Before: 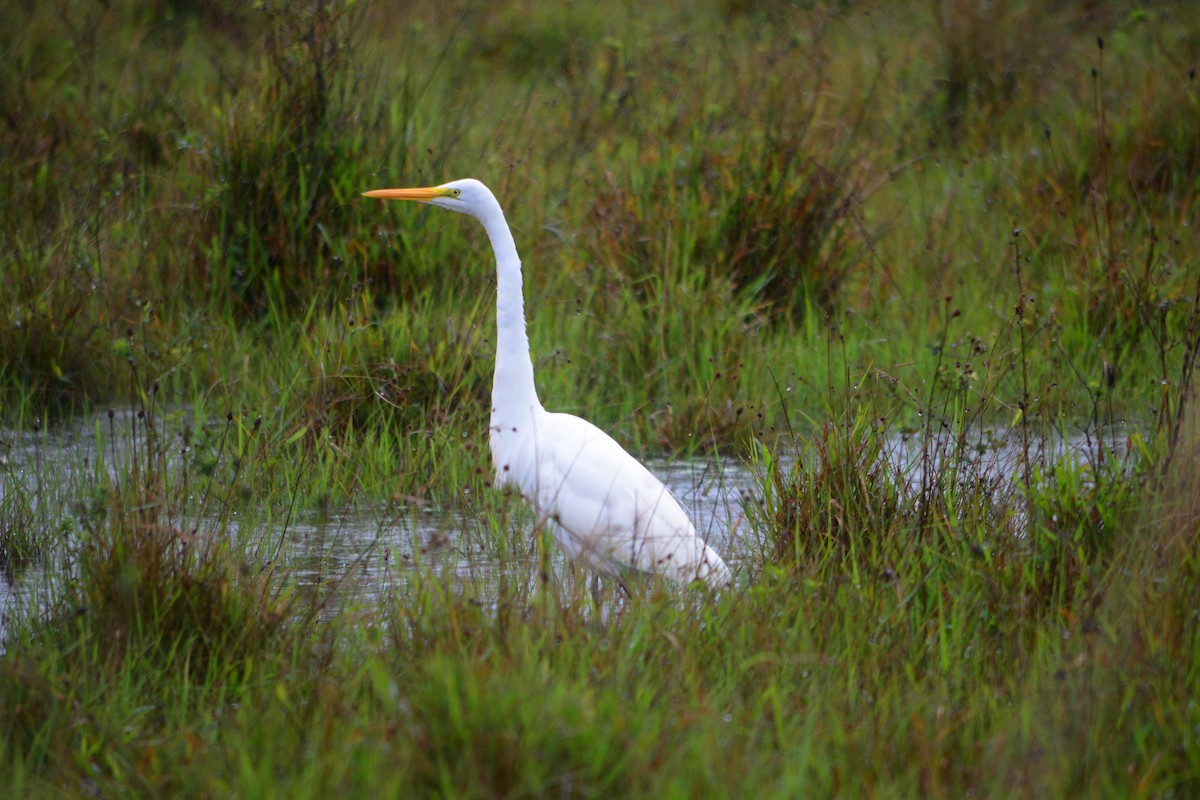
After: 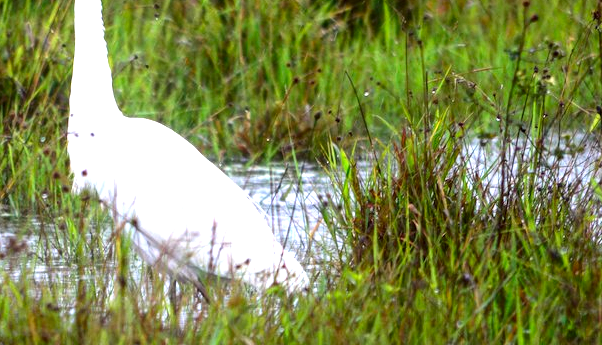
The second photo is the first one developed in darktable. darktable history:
exposure: black level correction 0, exposure 1.173 EV, compensate highlight preservation false
contrast brightness saturation: contrast 0.068, brightness -0.144, saturation 0.111
crop: left 35.192%, top 36.909%, right 14.587%, bottom 19.96%
local contrast: detail 130%
